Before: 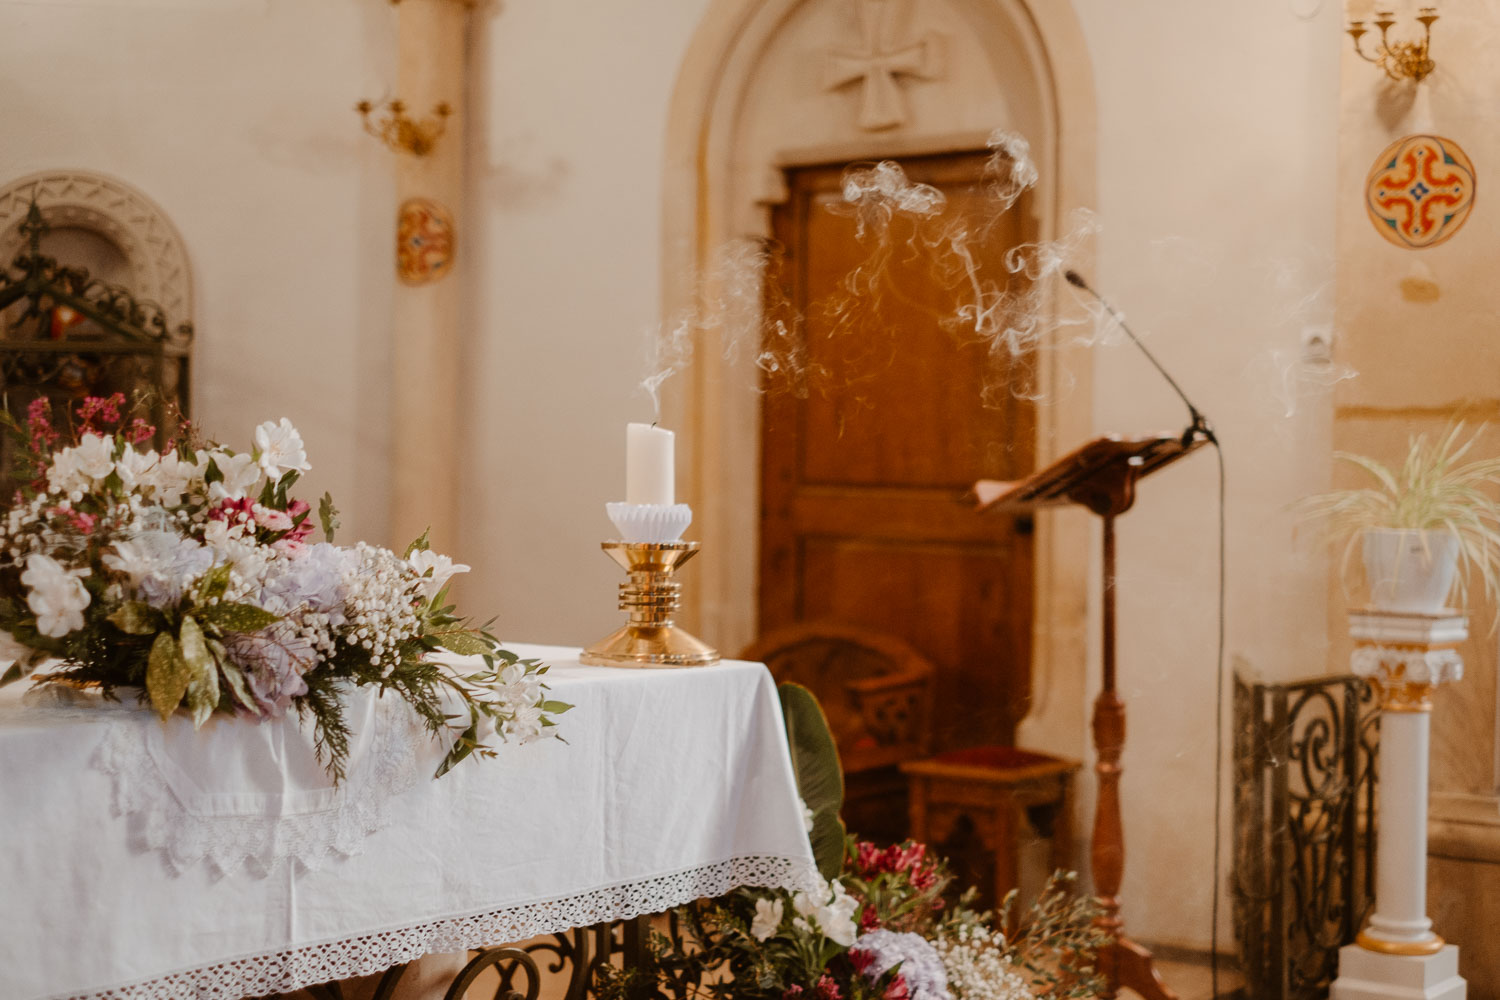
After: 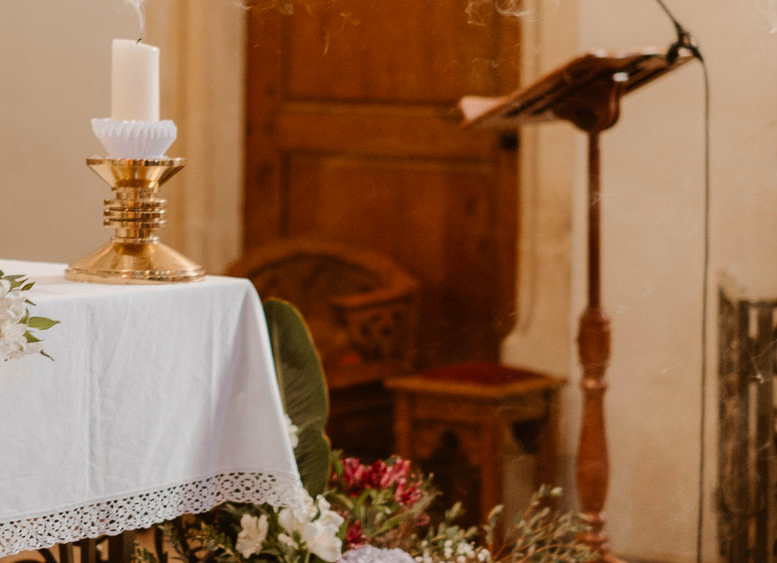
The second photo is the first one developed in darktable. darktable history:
crop: left 34.351%, top 38.422%, right 13.784%, bottom 5.187%
velvia: on, module defaults
